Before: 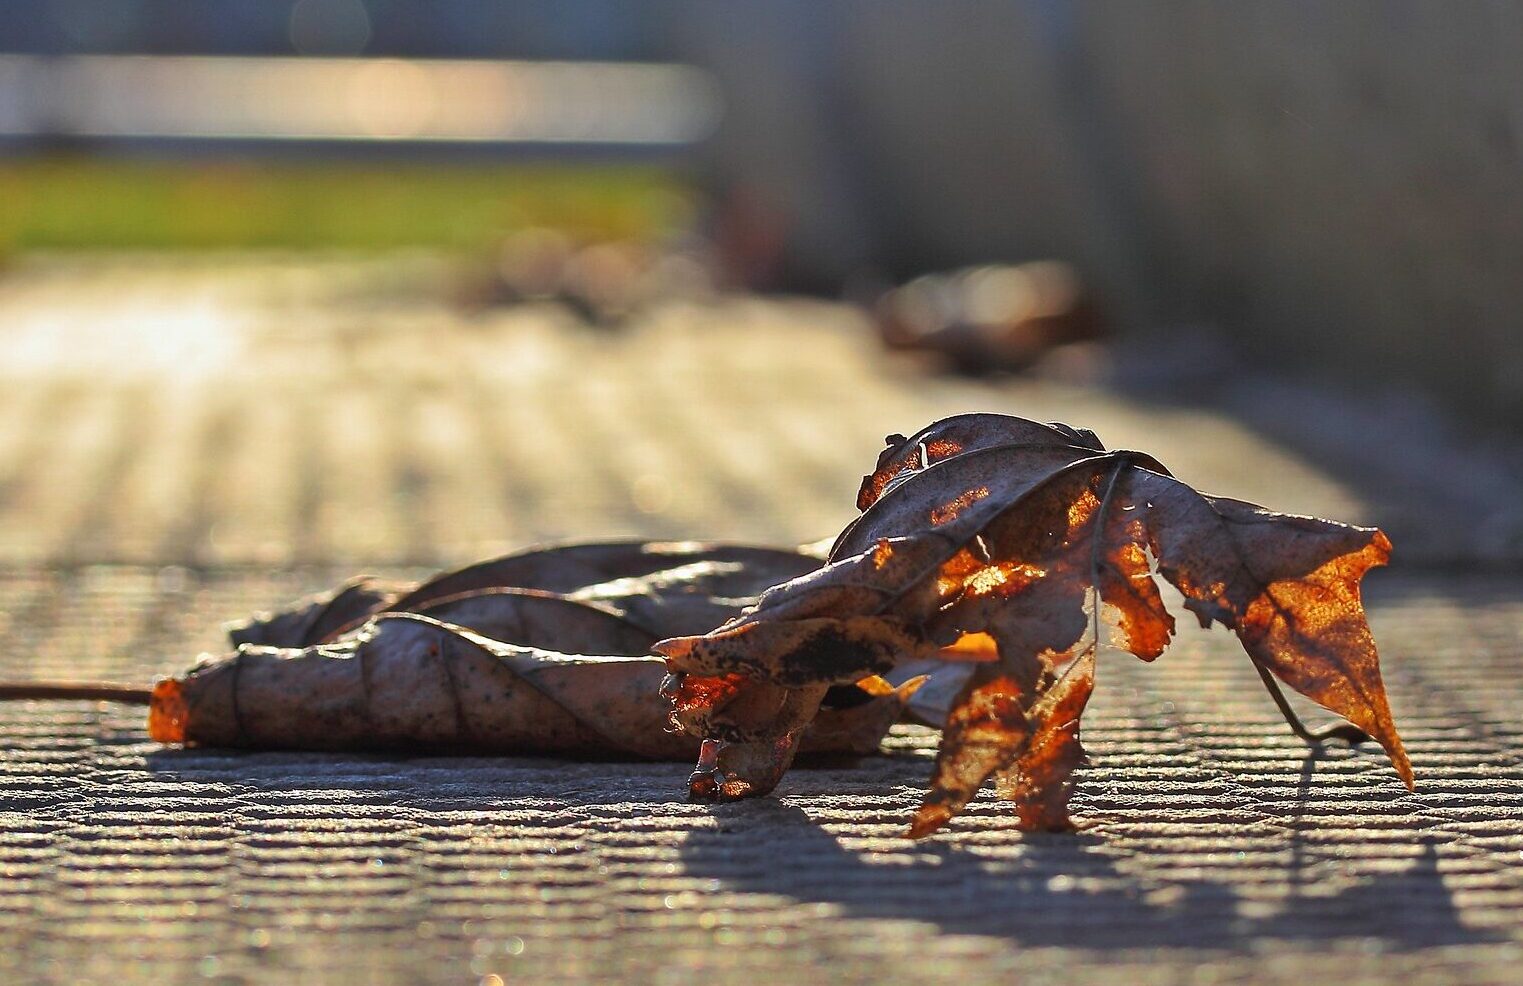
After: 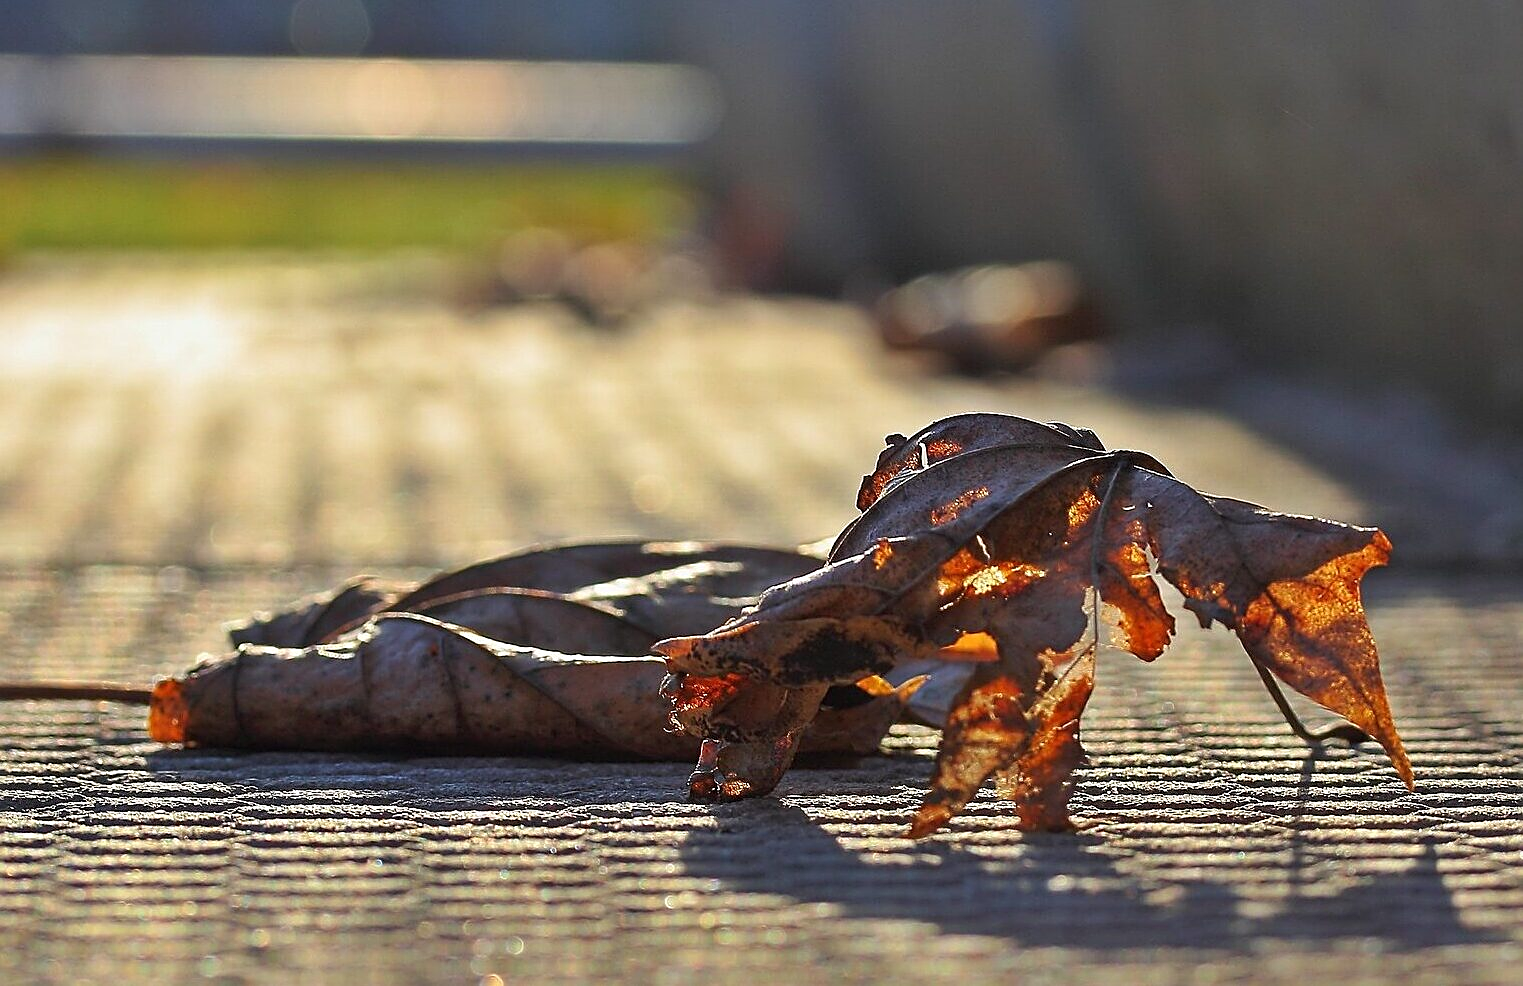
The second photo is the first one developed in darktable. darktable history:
sharpen: amount 0.49
